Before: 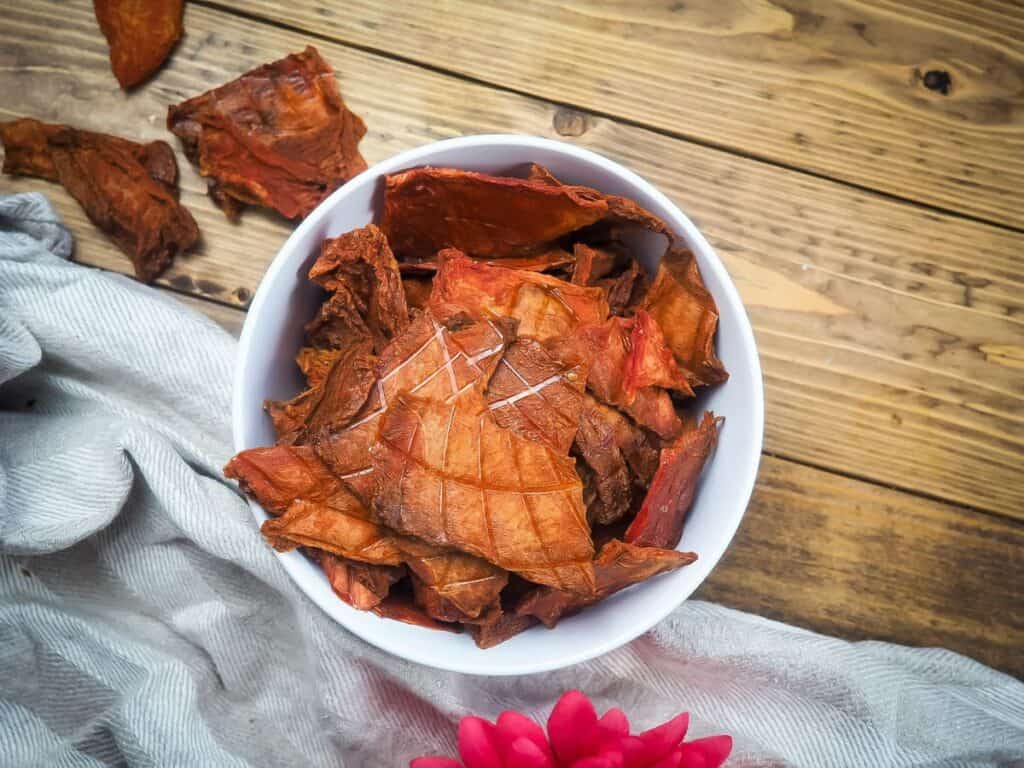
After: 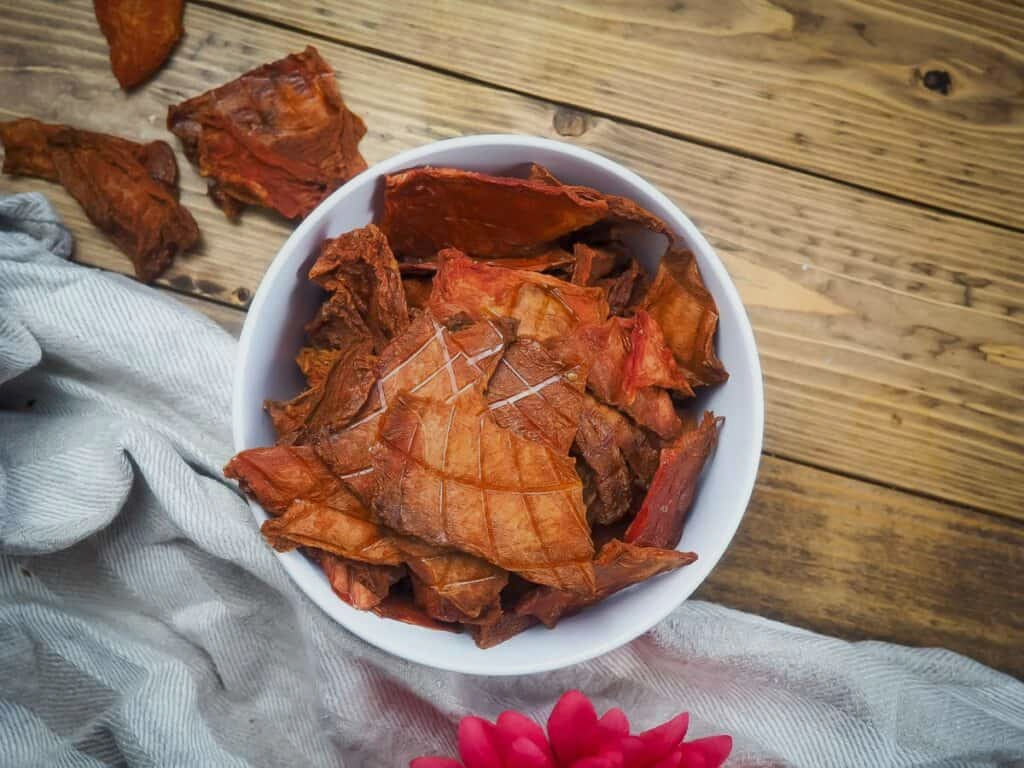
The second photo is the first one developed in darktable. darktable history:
tone equalizer: -8 EV 0.269 EV, -7 EV 0.385 EV, -6 EV 0.396 EV, -5 EV 0.279 EV, -3 EV -0.278 EV, -2 EV -0.418 EV, -1 EV -0.411 EV, +0 EV -0.235 EV, mask exposure compensation -0.506 EV
